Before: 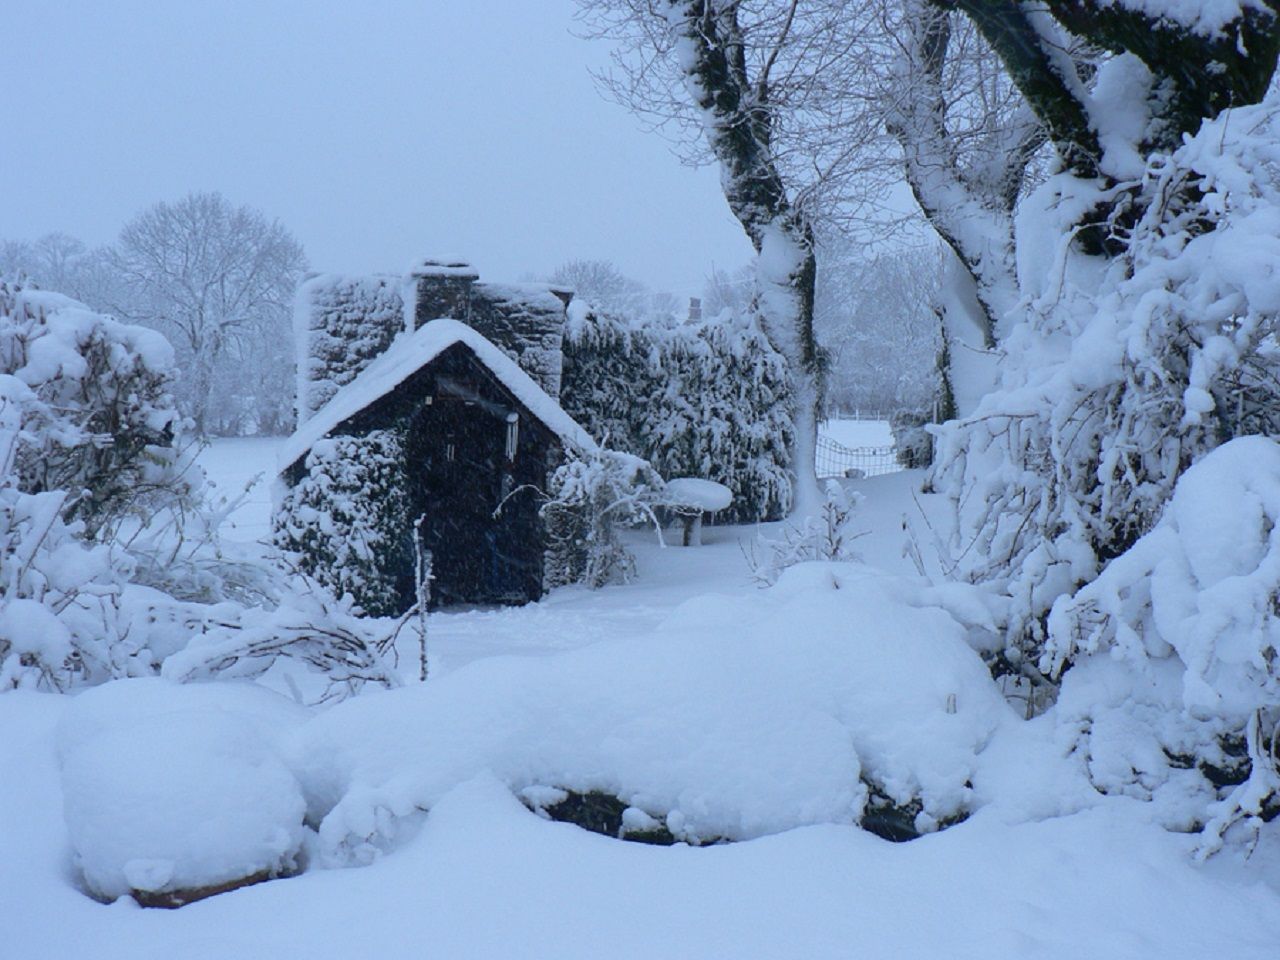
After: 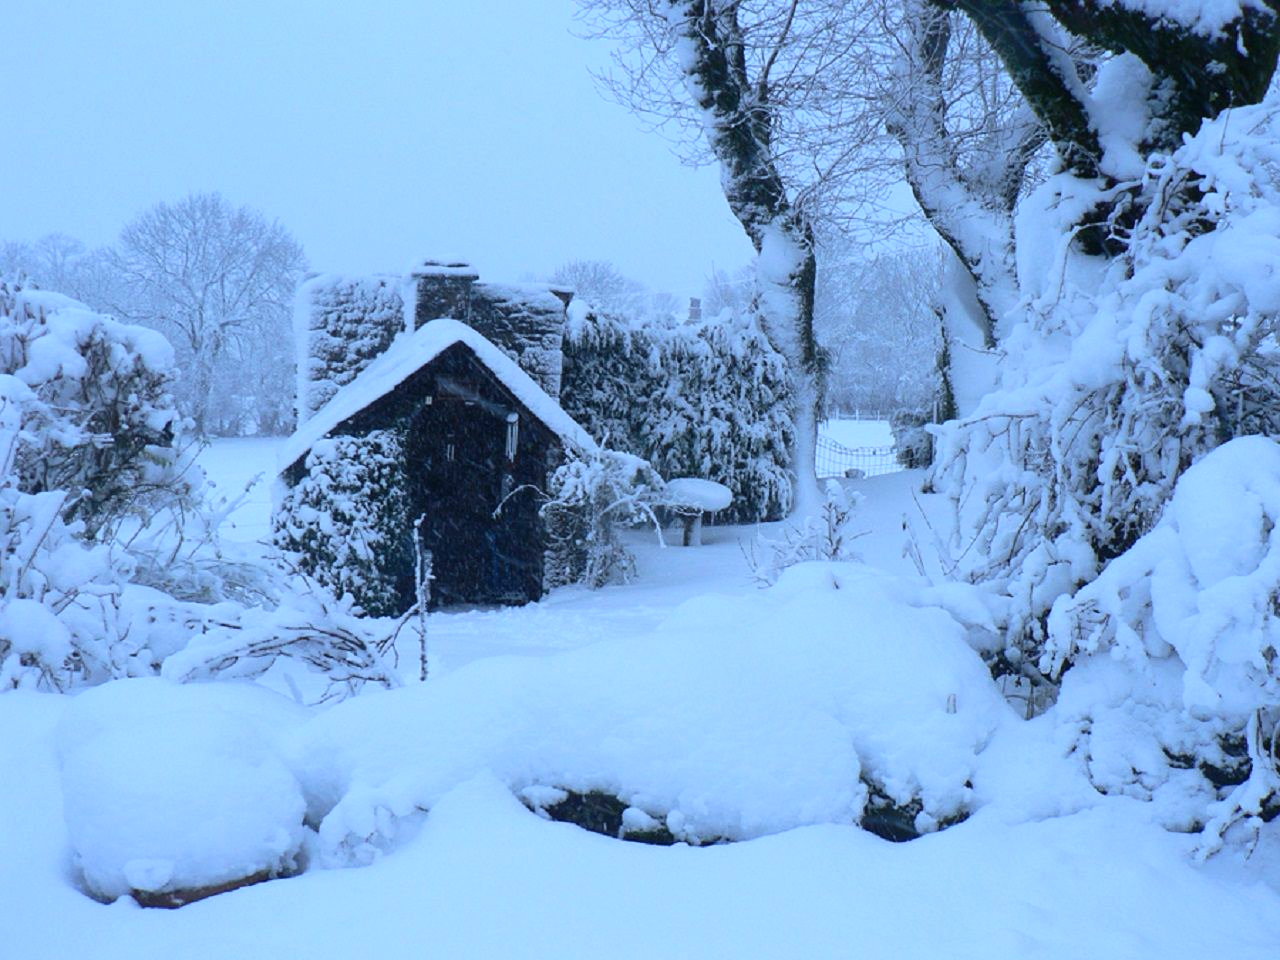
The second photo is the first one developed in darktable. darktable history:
color calibration: illuminant custom, x 0.368, y 0.373, temperature 4330.32 K
base curve: curves: ch0 [(0, 0) (0.666, 0.806) (1, 1)]
